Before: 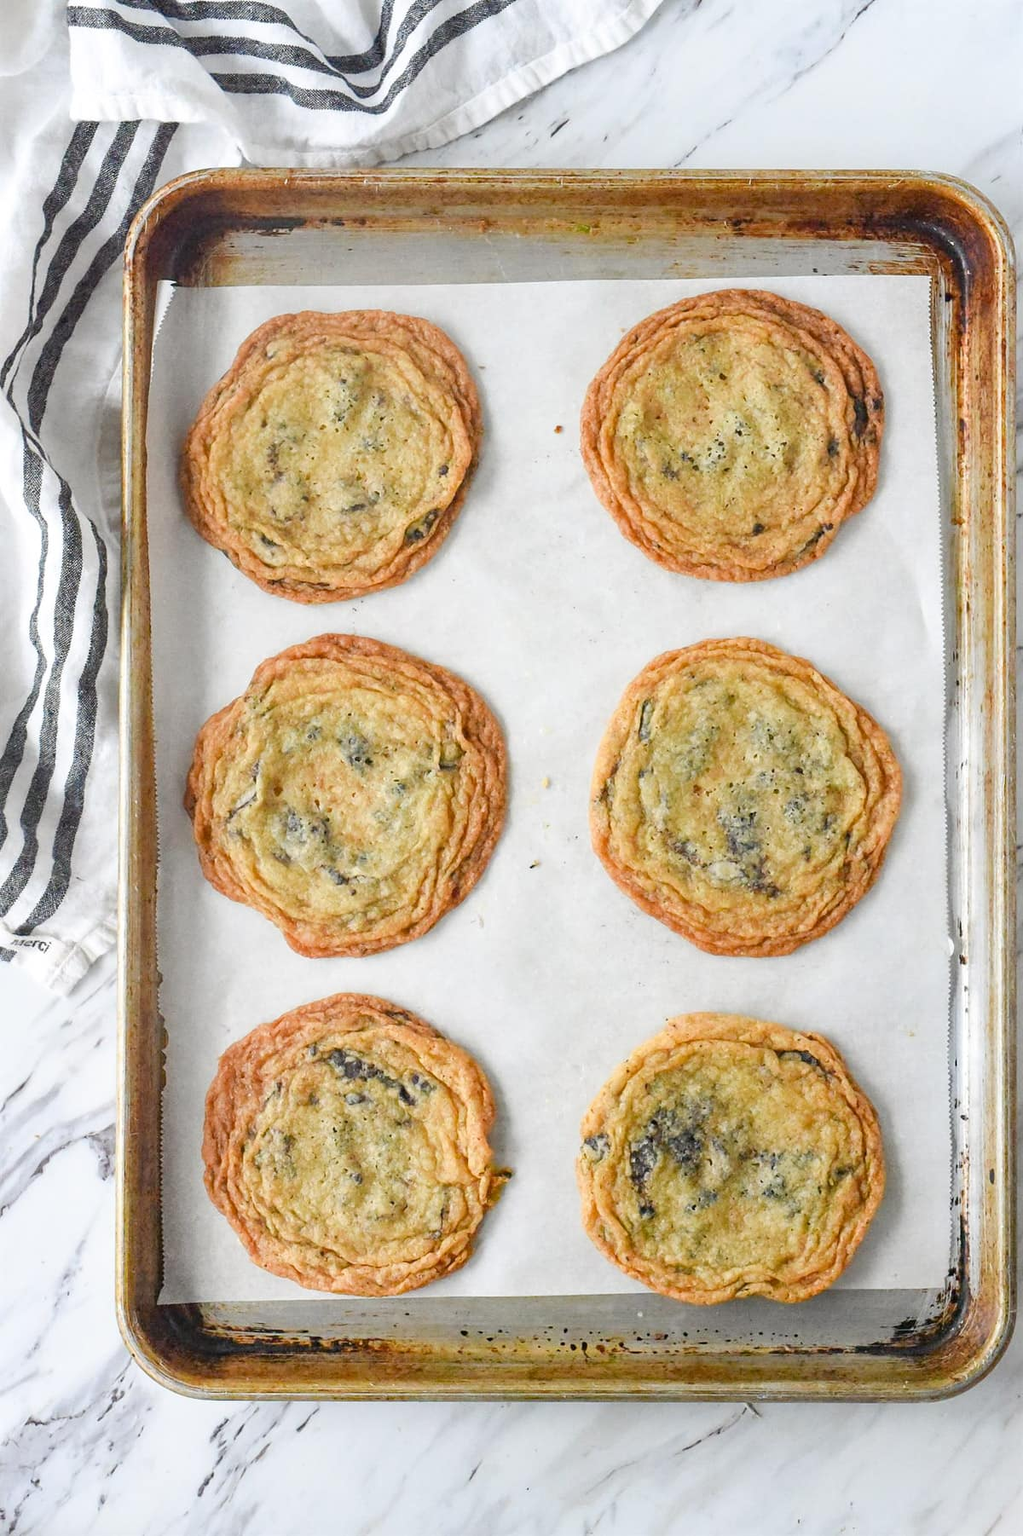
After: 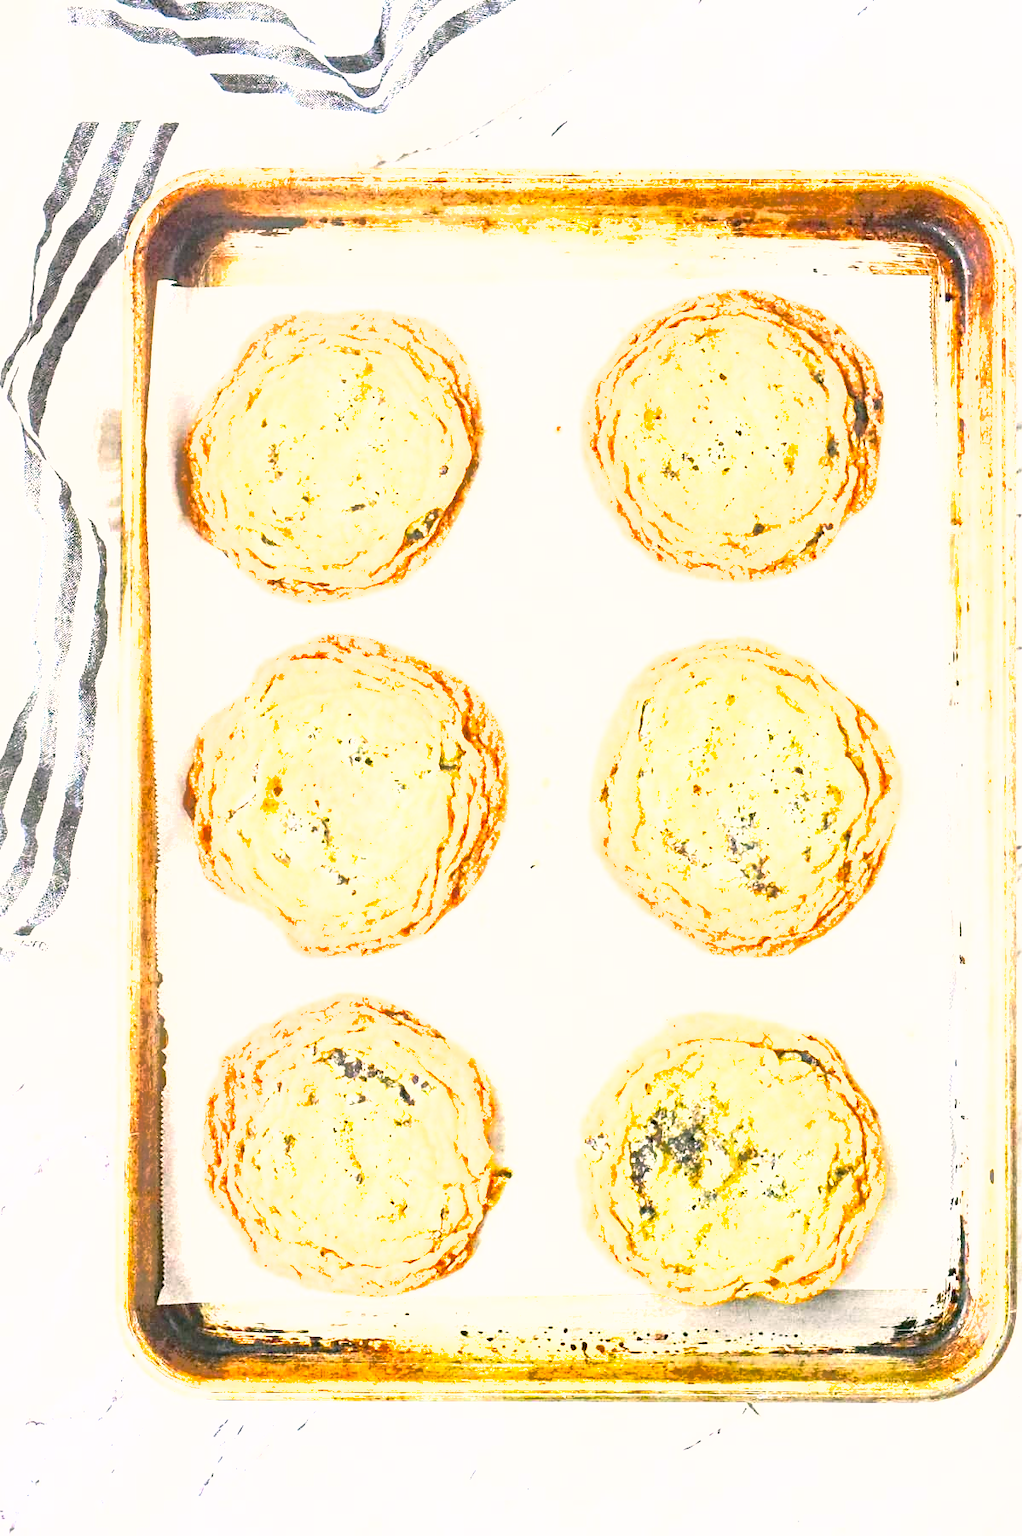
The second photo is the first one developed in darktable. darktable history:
color correction: highlights a* 4.02, highlights b* 4.98, shadows a* -7.55, shadows b* 4.98
contrast brightness saturation: contrast 0.28
exposure: exposure 2.04 EV, compensate highlight preservation false
shadows and highlights: on, module defaults
